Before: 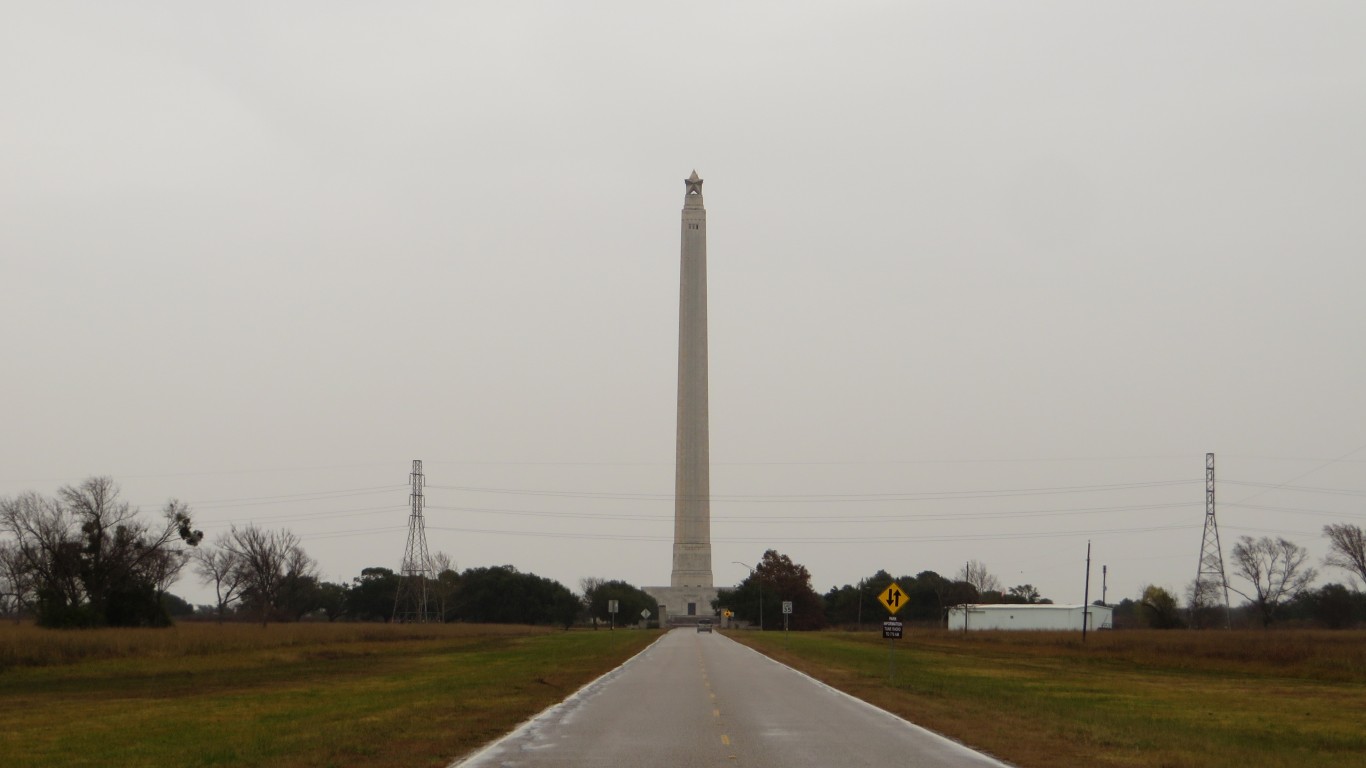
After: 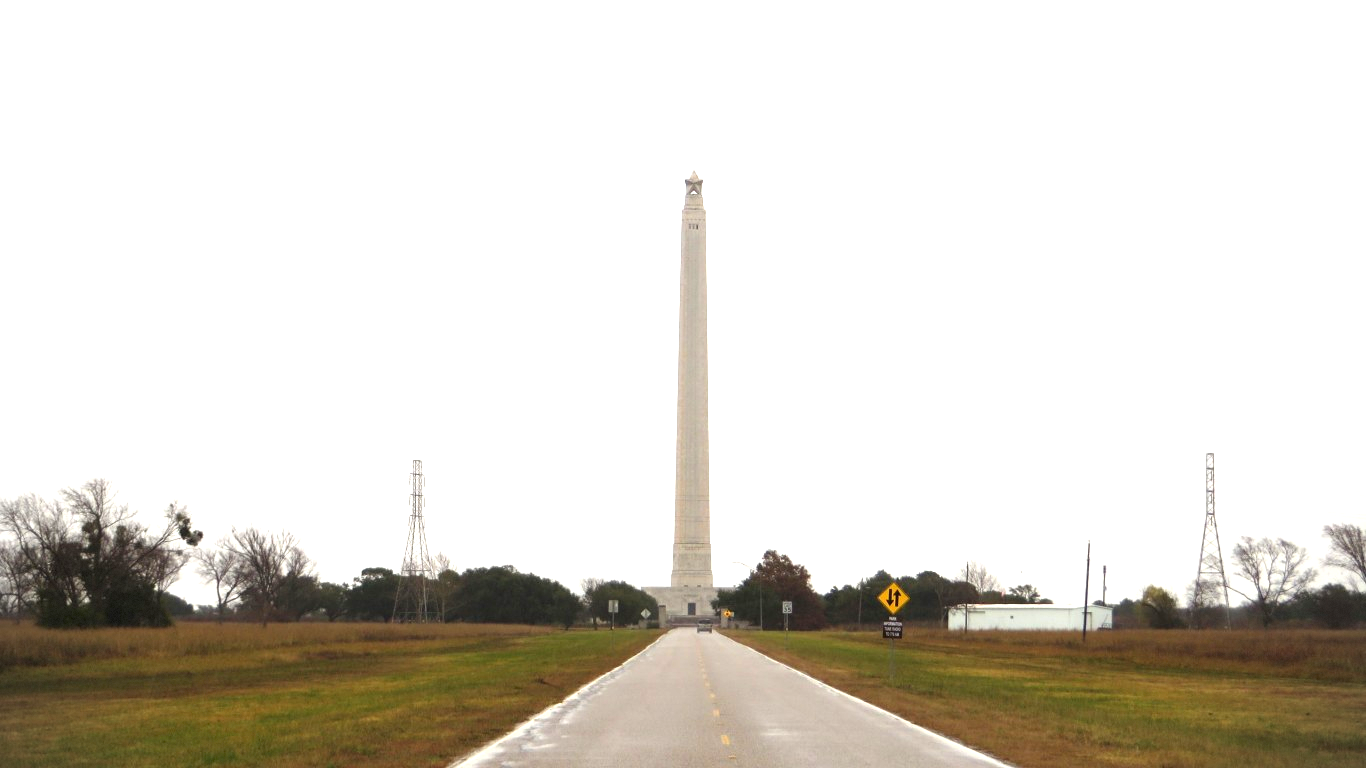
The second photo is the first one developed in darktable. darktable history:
exposure: black level correction 0, exposure 1.557 EV, compensate highlight preservation false
vignetting: fall-off radius 60.95%, dithering 8-bit output, unbound false
